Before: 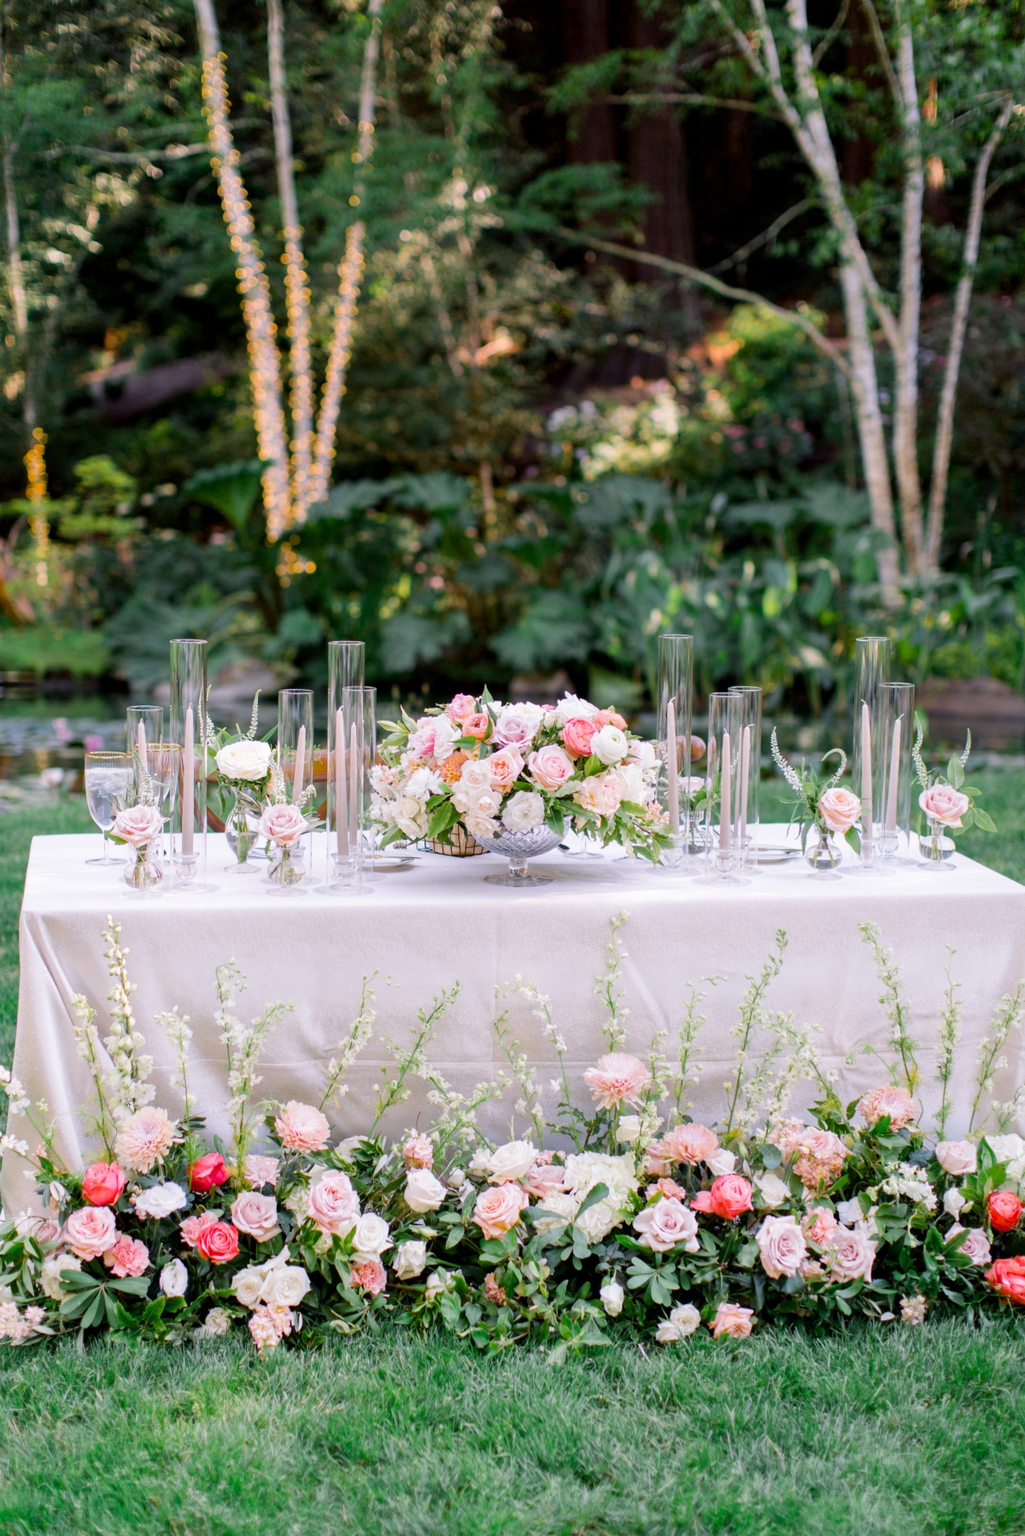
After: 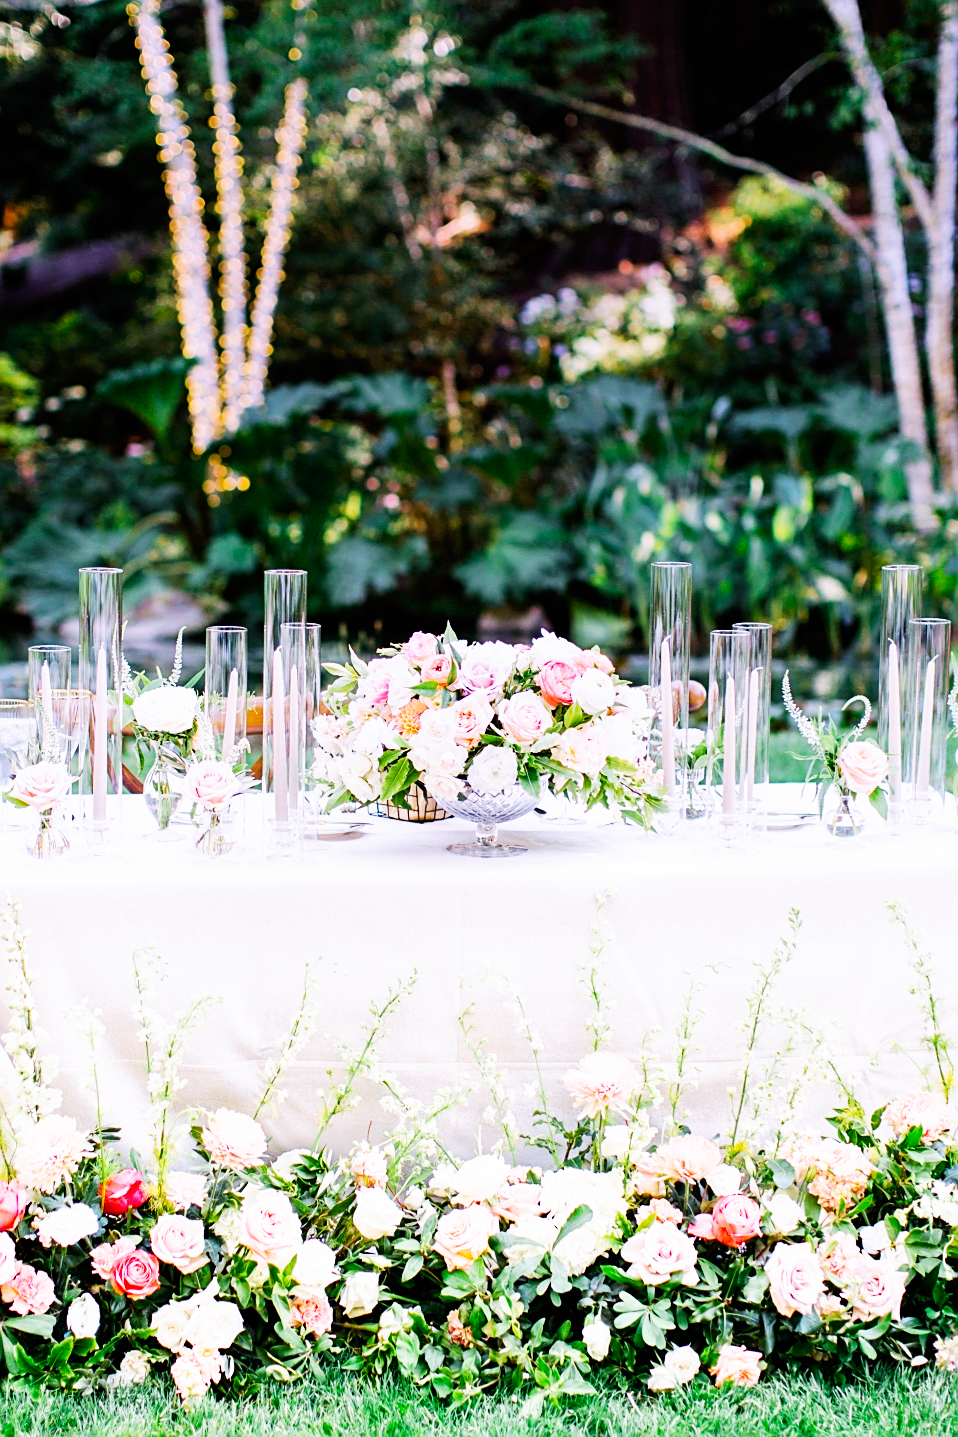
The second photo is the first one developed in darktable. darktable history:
crop and rotate: left 10.071%, top 10.071%, right 10.02%, bottom 10.02%
sharpen: on, module defaults
base curve: curves: ch0 [(0, 0) (0.007, 0.004) (0.027, 0.03) (0.046, 0.07) (0.207, 0.54) (0.442, 0.872) (0.673, 0.972) (1, 1)], preserve colors none
graduated density: hue 238.83°, saturation 50%
